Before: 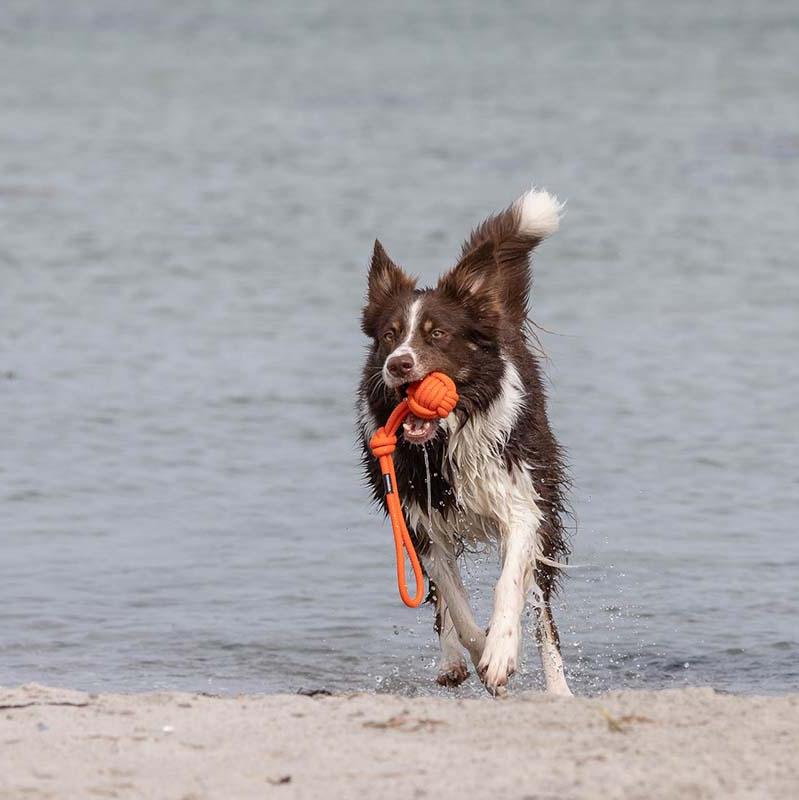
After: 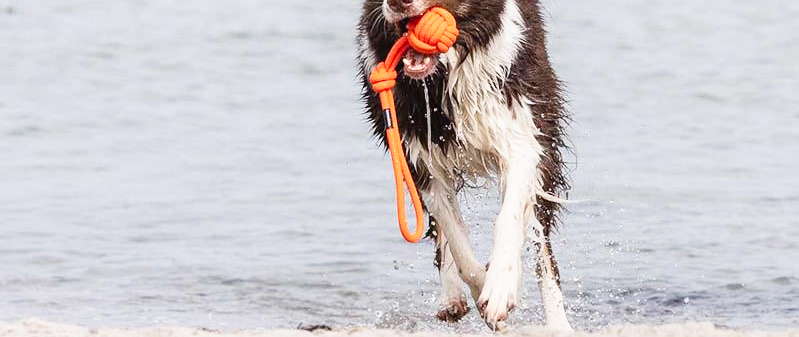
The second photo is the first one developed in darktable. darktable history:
tone curve: curves: ch0 [(0, 0.017) (0.259, 0.344) (0.593, 0.778) (0.786, 0.931) (1, 0.999)]; ch1 [(0, 0) (0.405, 0.387) (0.442, 0.47) (0.492, 0.5) (0.511, 0.503) (0.548, 0.596) (0.7, 0.795) (1, 1)]; ch2 [(0, 0) (0.411, 0.433) (0.5, 0.504) (0.535, 0.581) (1, 1)], preserve colors none
crop: top 45.67%, bottom 12.163%
